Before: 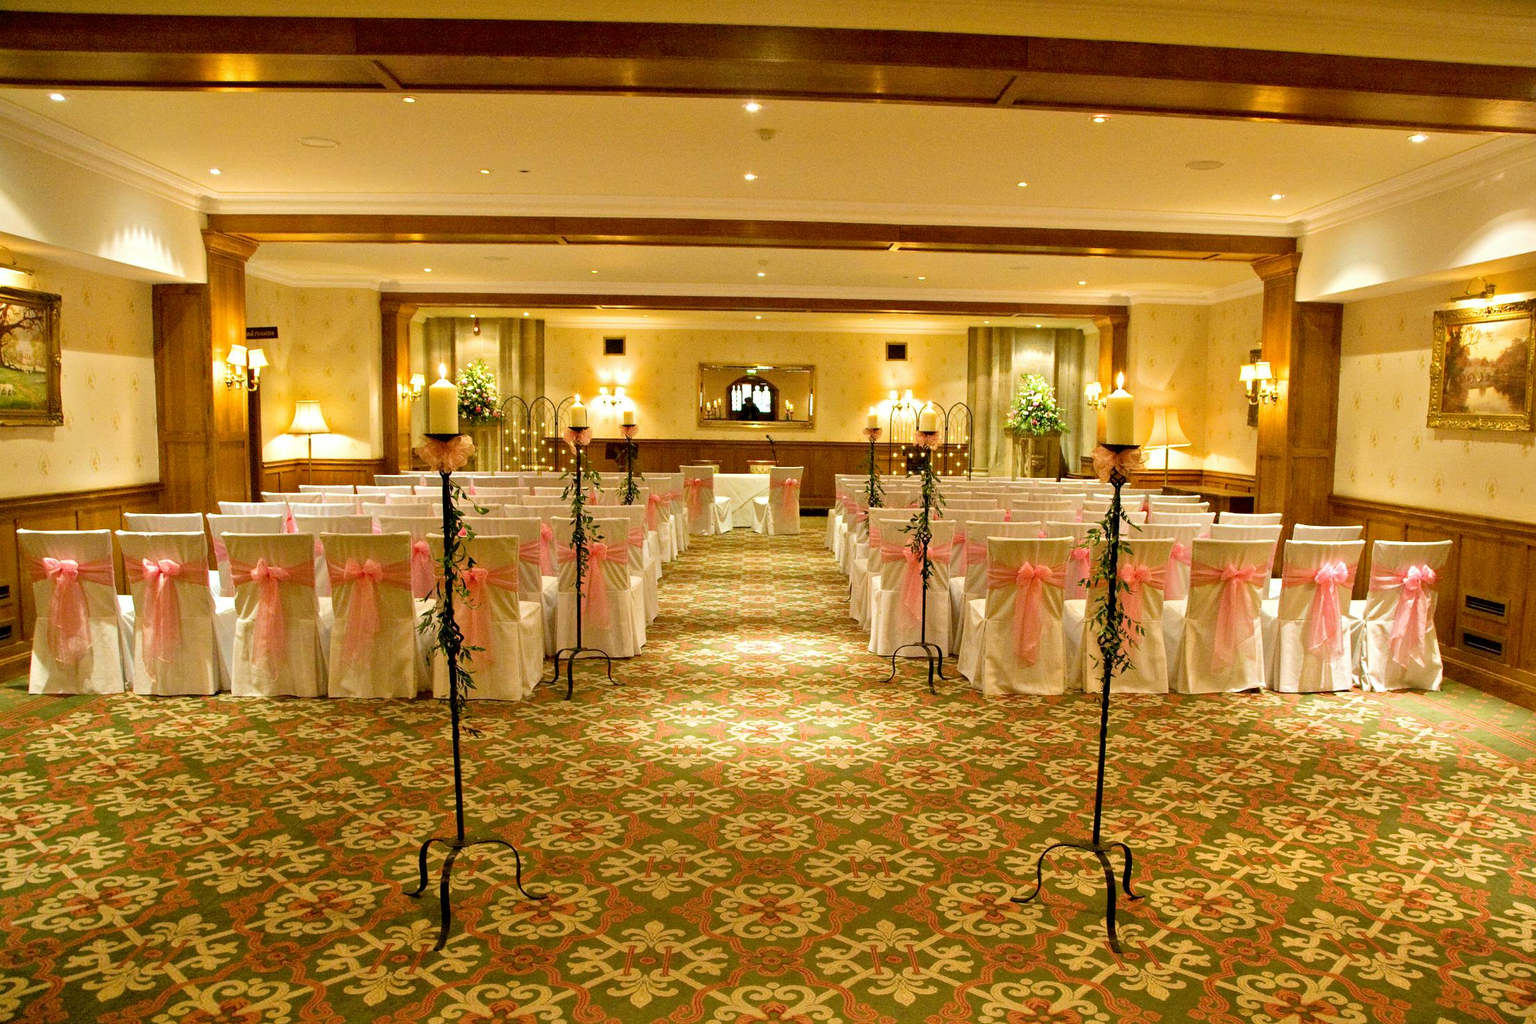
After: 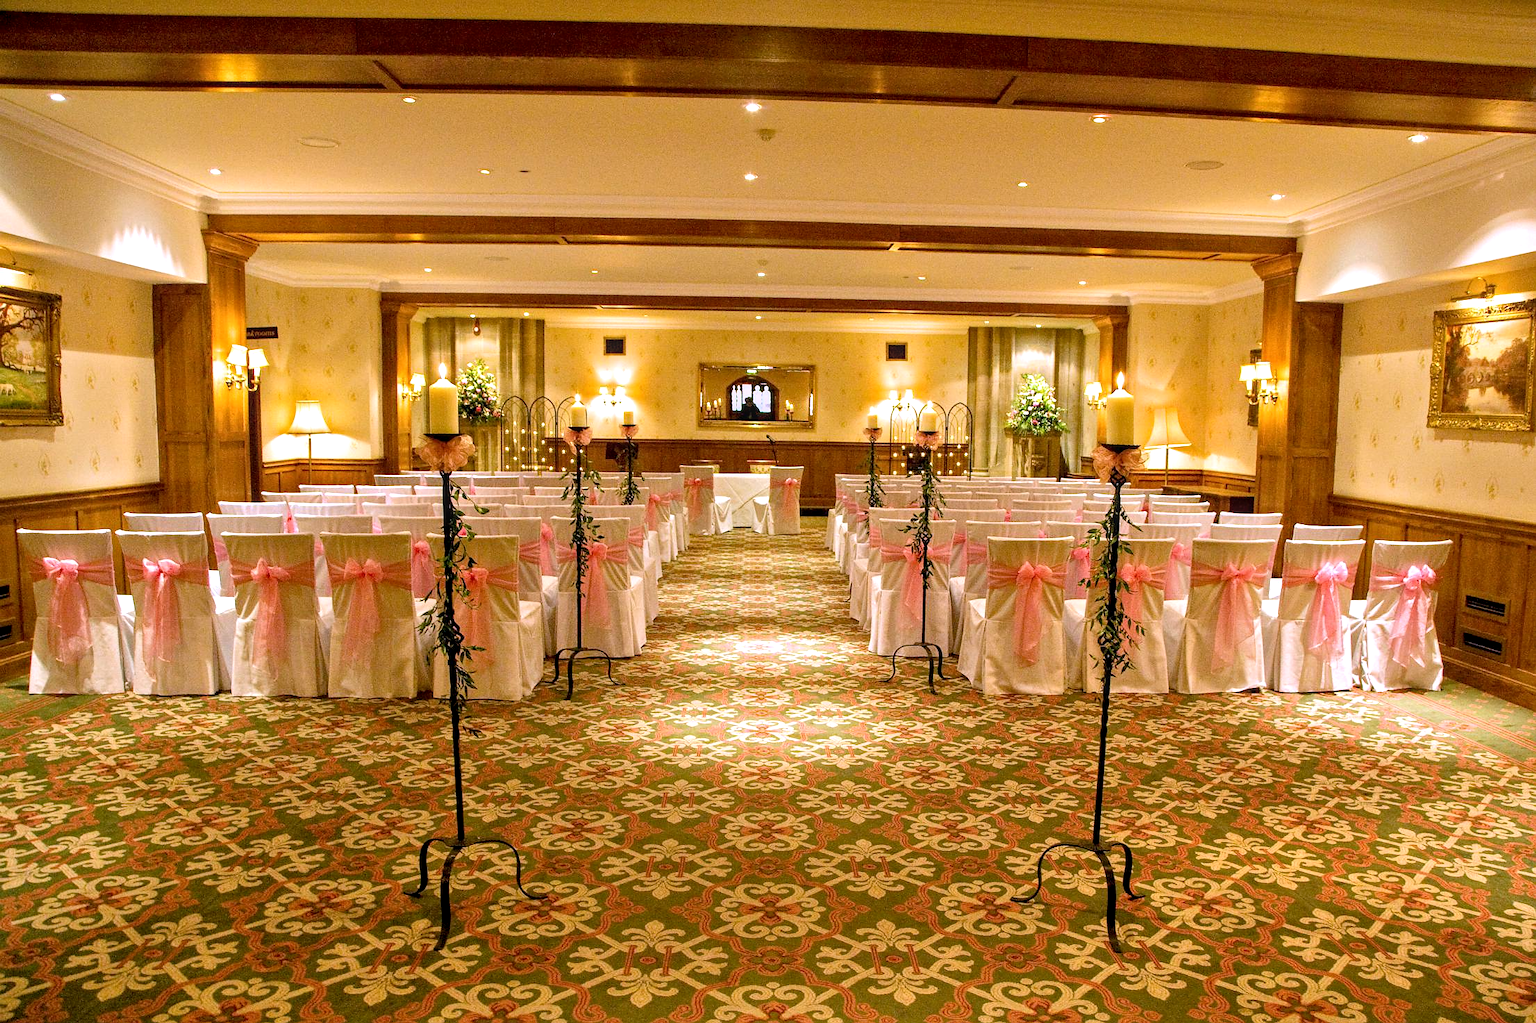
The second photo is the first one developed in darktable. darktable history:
sharpen: radius 1, threshold 1
exposure: compensate highlight preservation false
white balance: red 1.042, blue 1.17
local contrast: on, module defaults
